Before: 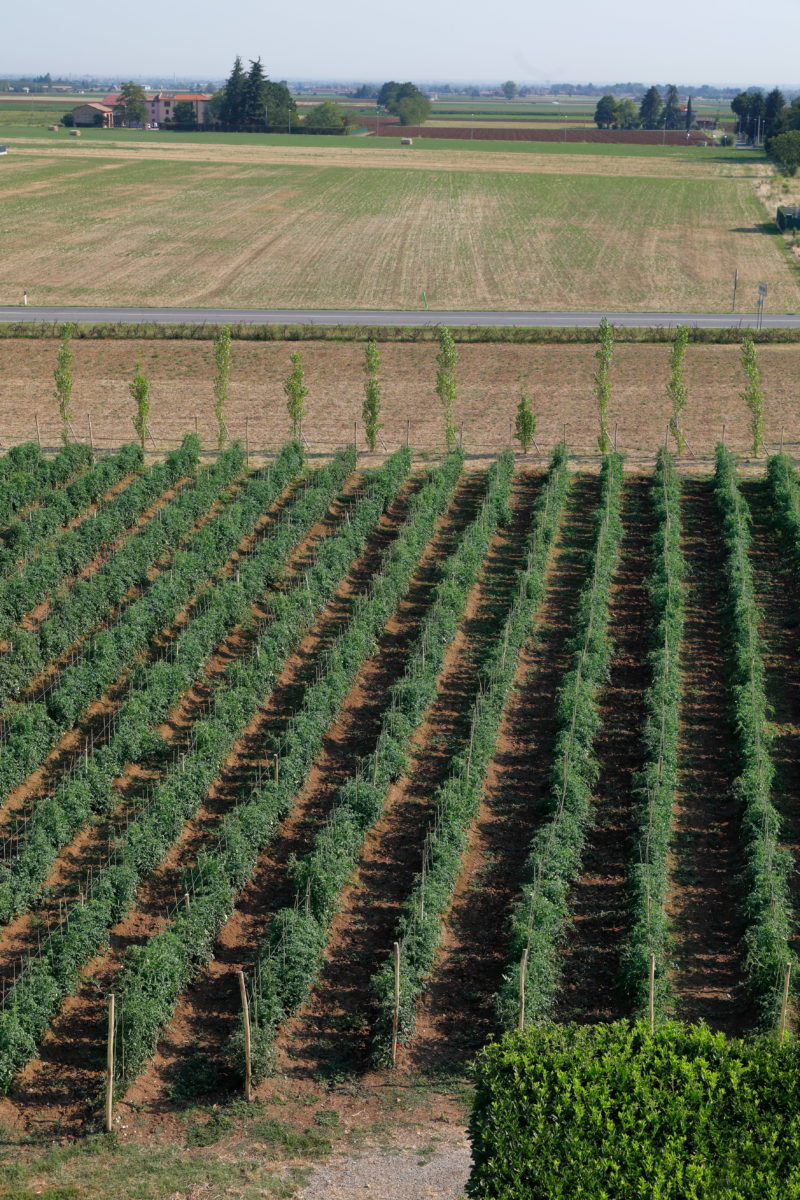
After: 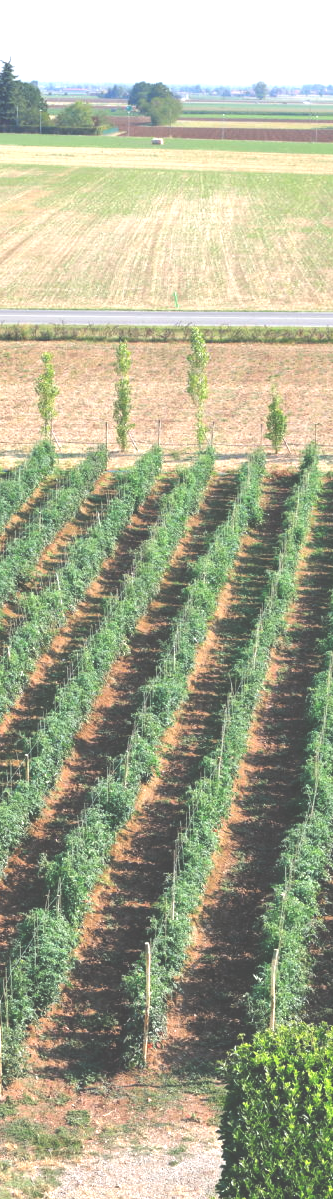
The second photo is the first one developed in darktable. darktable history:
exposure: black level correction -0.023, exposure 1.397 EV, compensate highlight preservation false
crop: left 31.229%, right 27.105%
